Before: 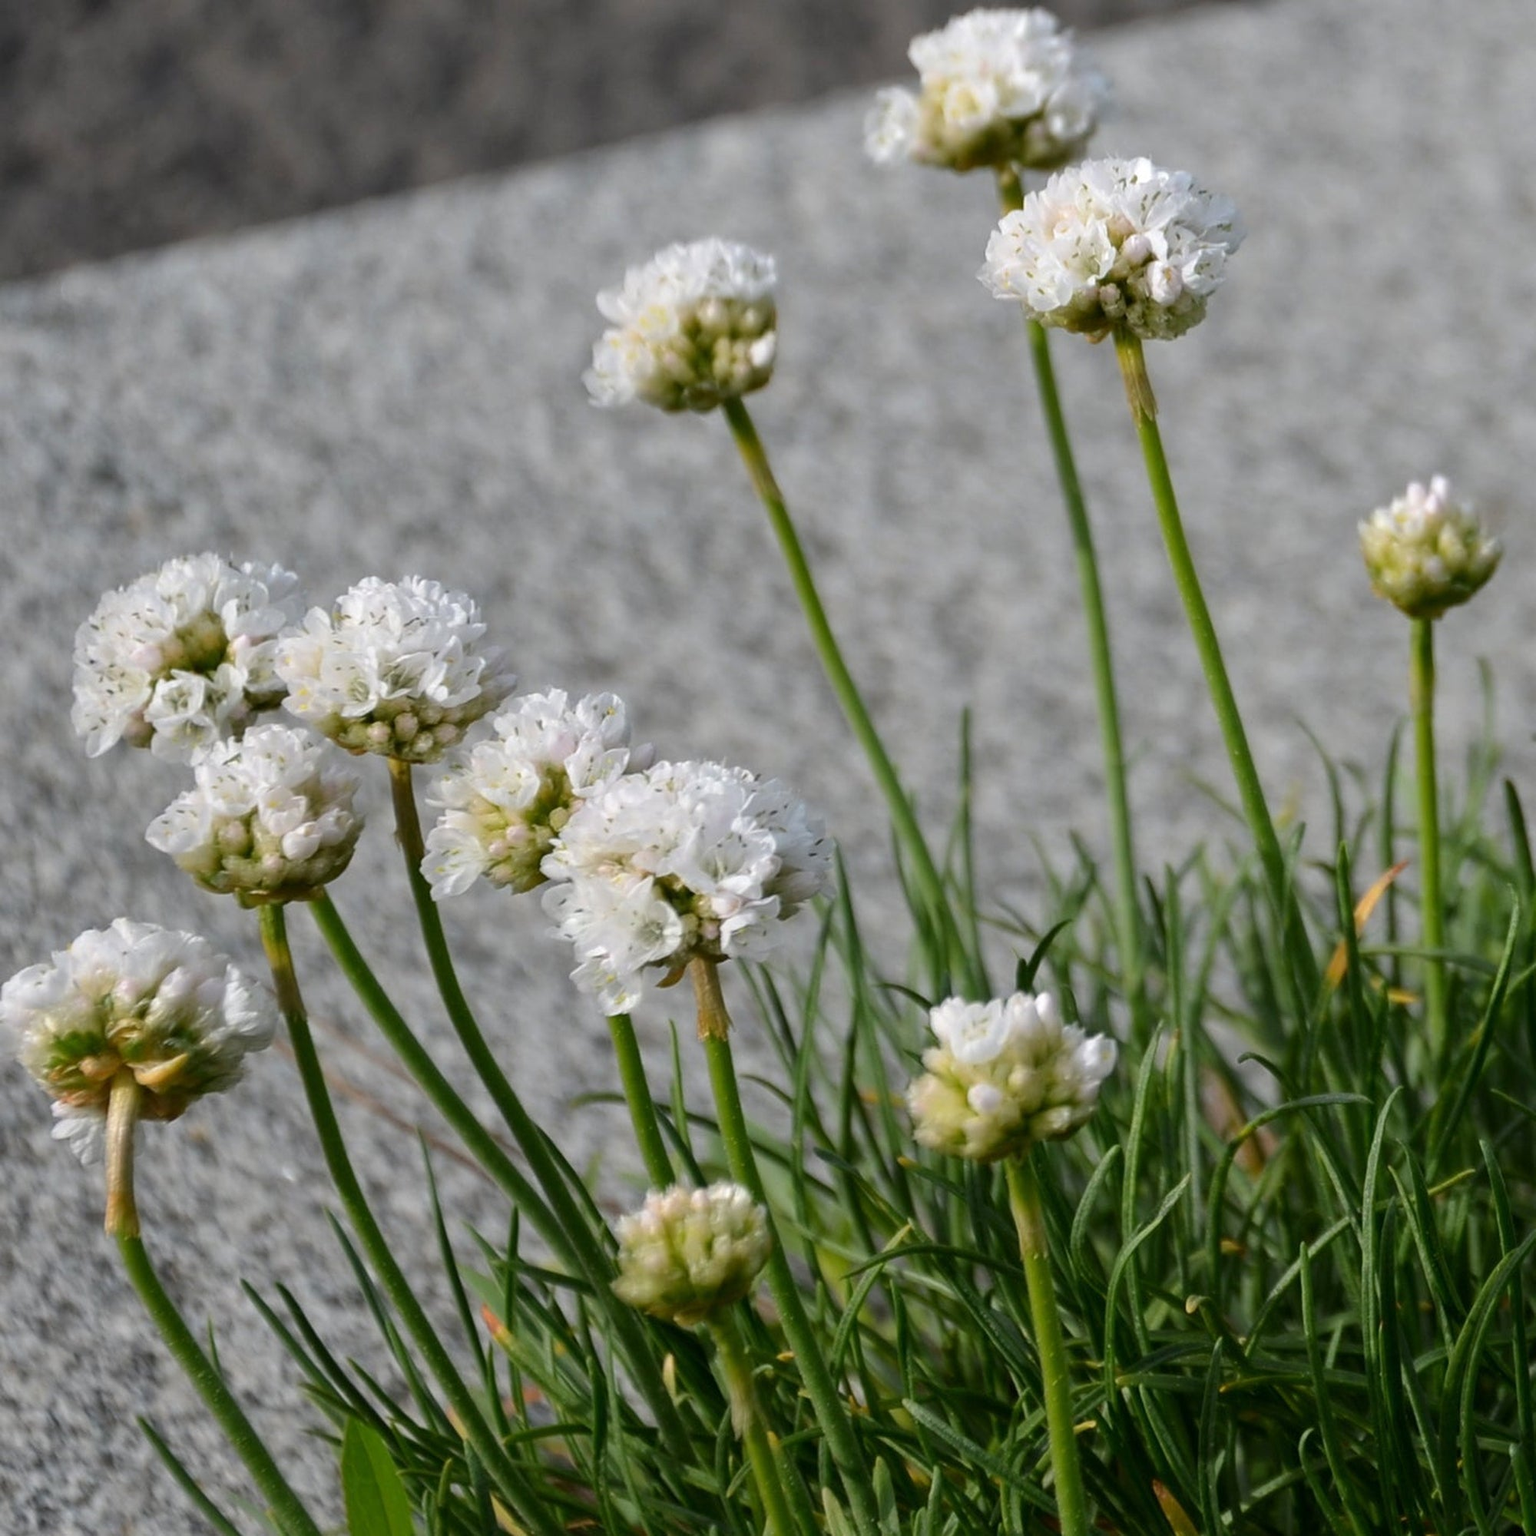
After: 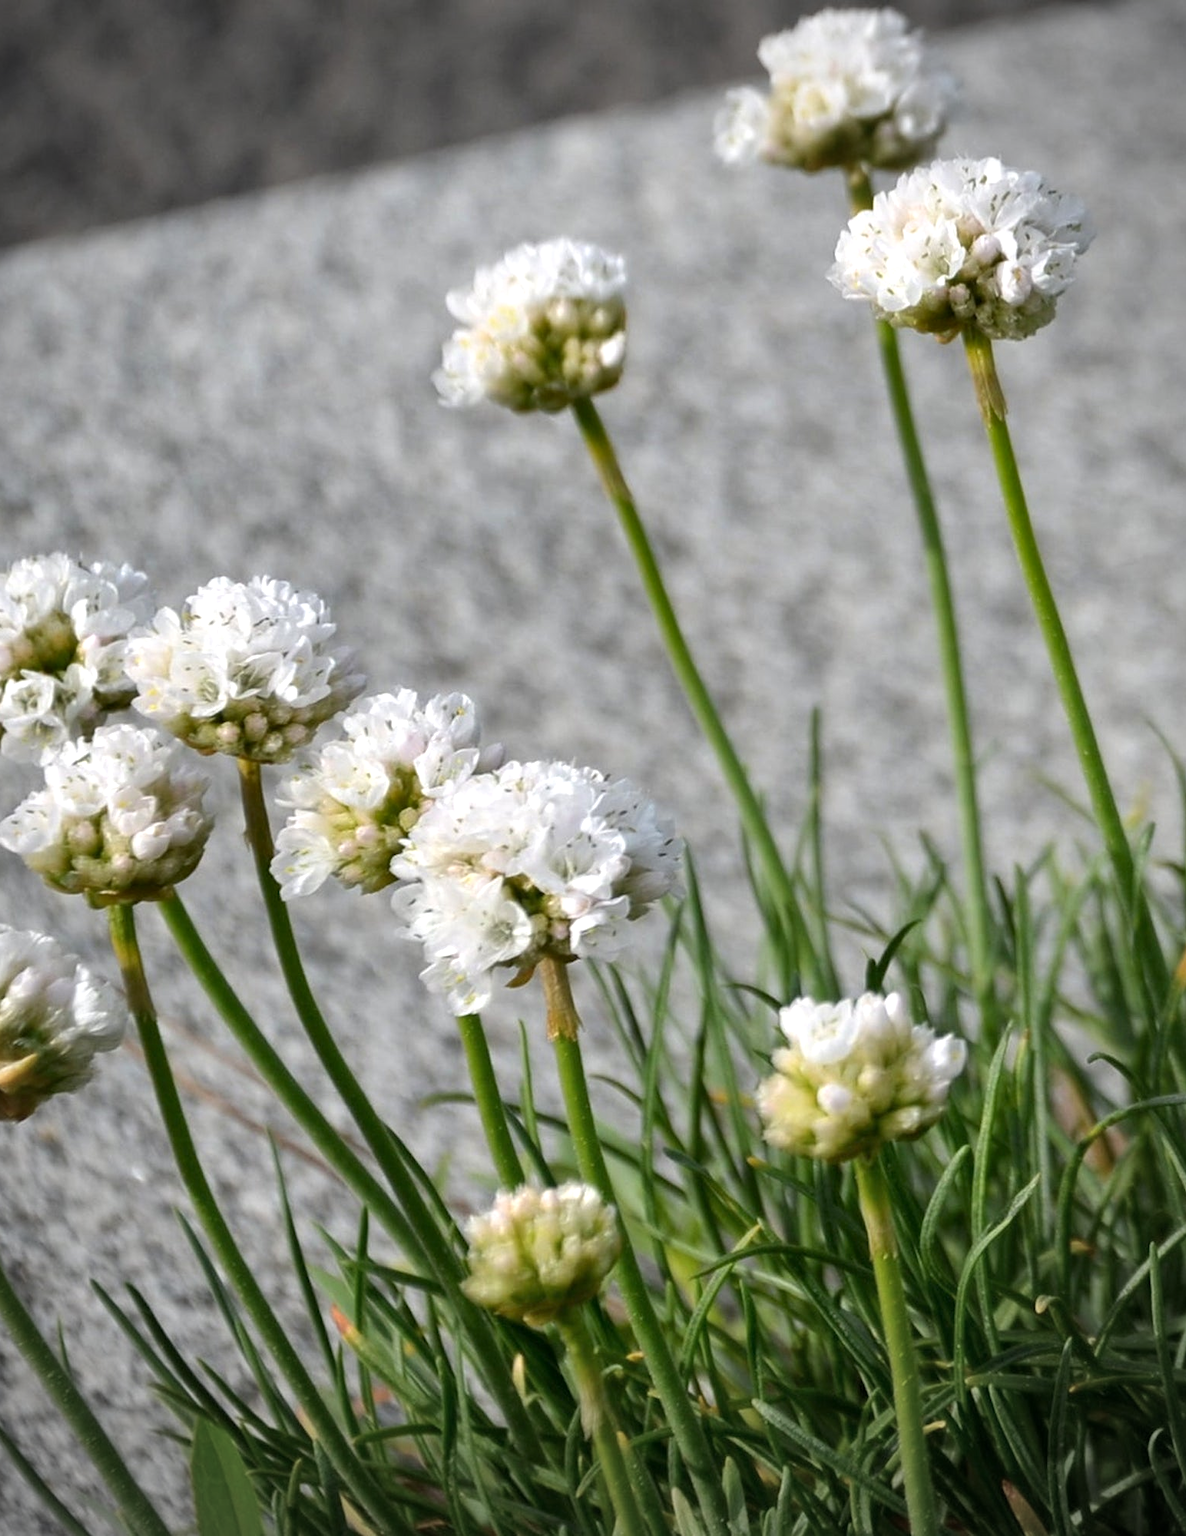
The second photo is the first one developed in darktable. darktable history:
vignetting: fall-off start 73.55%
exposure: black level correction 0.001, exposure 0.5 EV, compensate highlight preservation false
contrast brightness saturation: saturation -0.054
shadows and highlights: radius 336.35, shadows 29.09, soften with gaussian
crop: left 9.847%, right 12.885%
